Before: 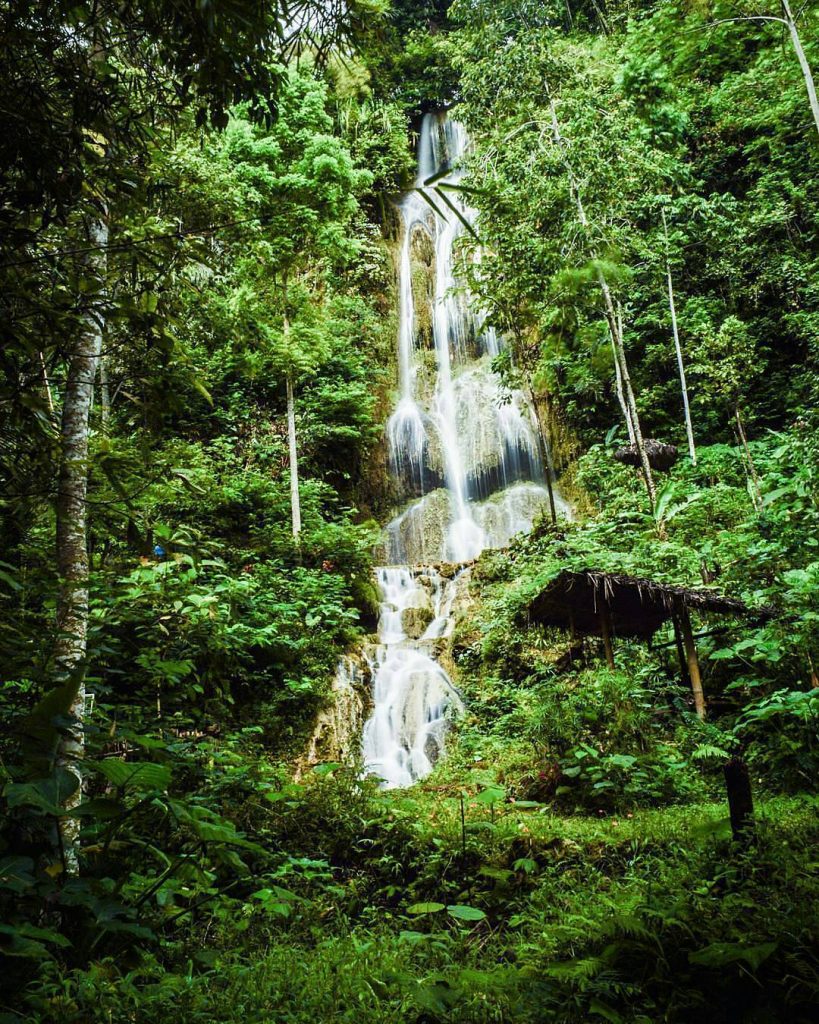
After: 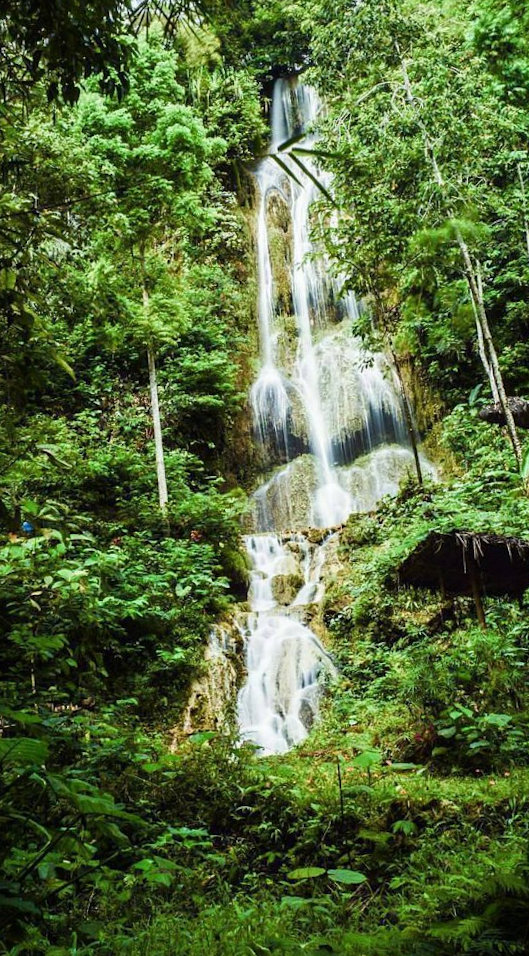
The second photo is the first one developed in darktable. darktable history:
crop and rotate: left 15.546%, right 17.787%
rotate and perspective: rotation -2.12°, lens shift (vertical) 0.009, lens shift (horizontal) -0.008, automatic cropping original format, crop left 0.036, crop right 0.964, crop top 0.05, crop bottom 0.959
